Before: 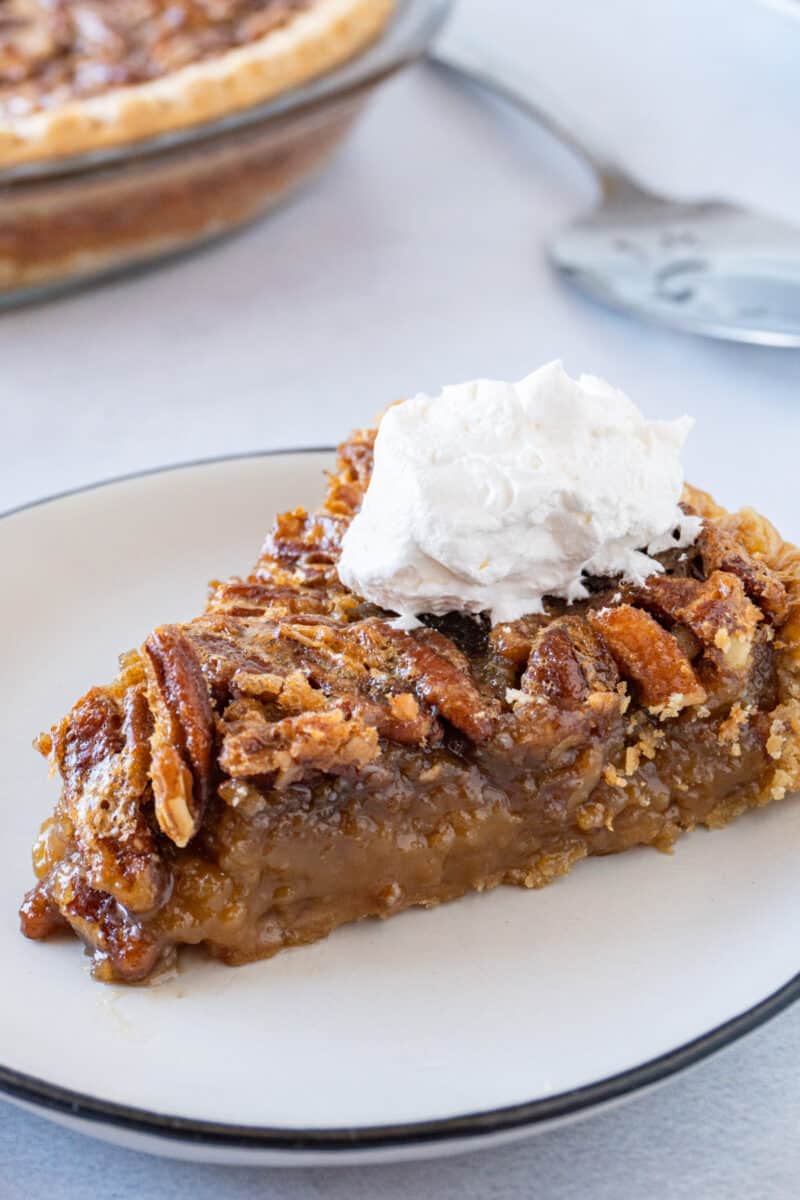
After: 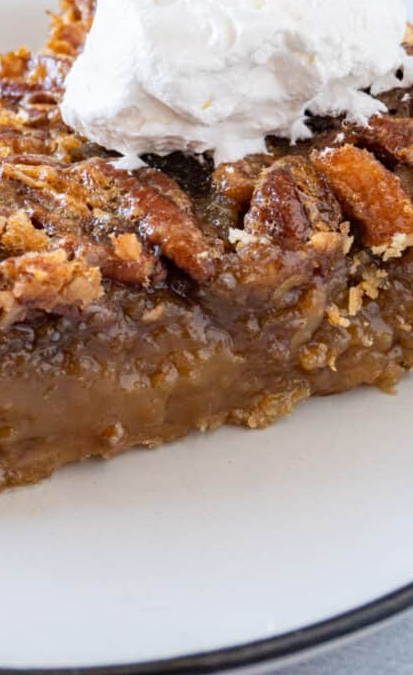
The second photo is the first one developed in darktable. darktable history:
crop: left 34.635%, top 38.342%, right 13.699%, bottom 5.325%
